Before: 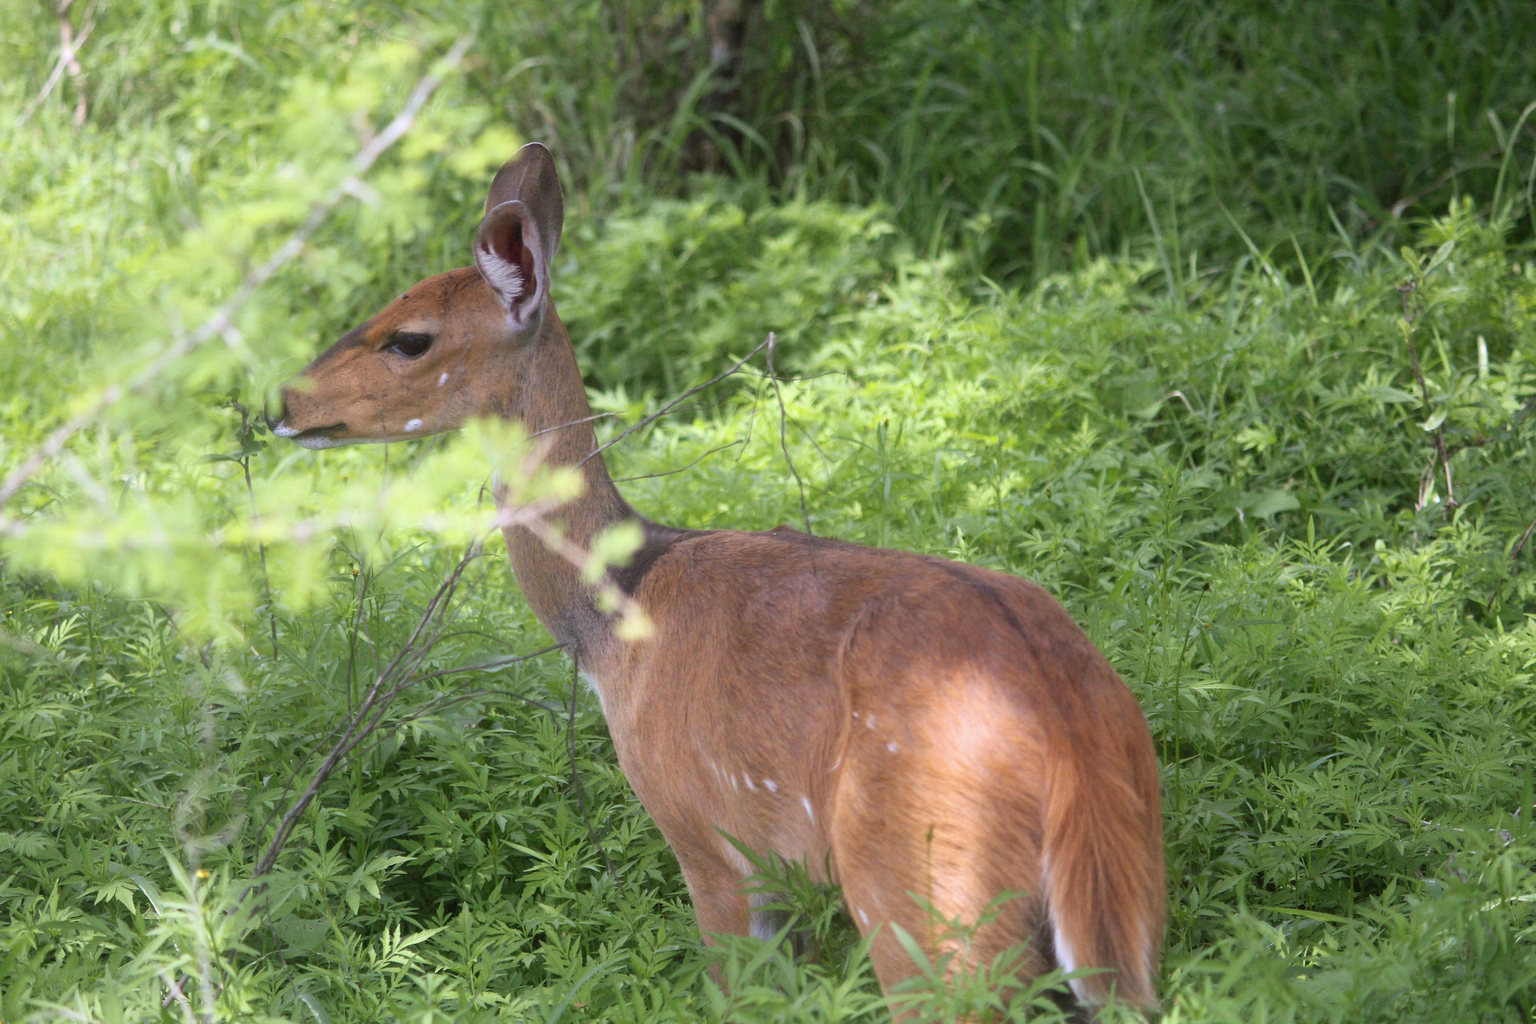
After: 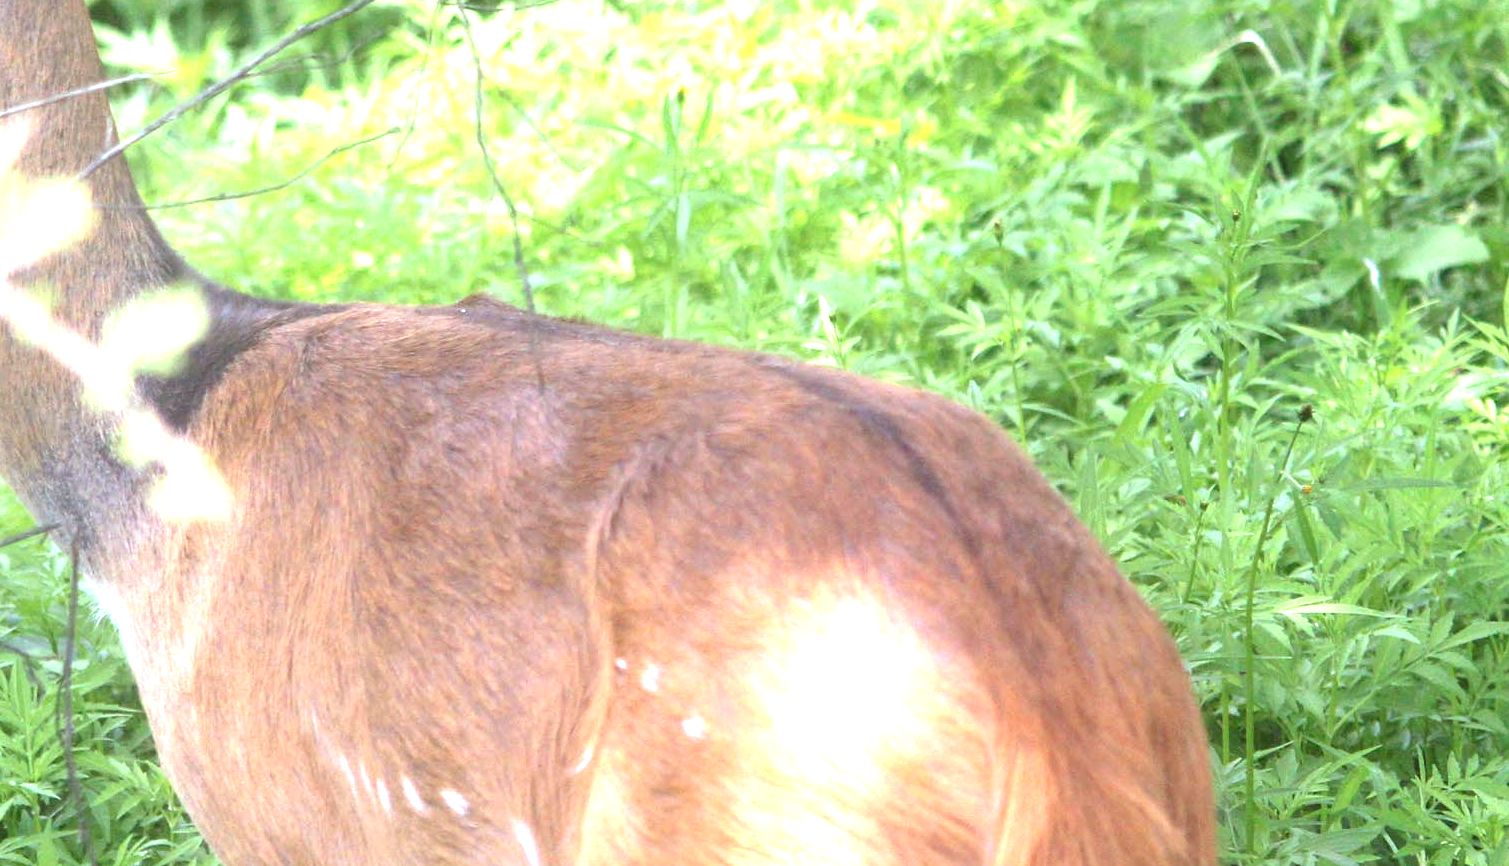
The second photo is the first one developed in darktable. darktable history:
exposure: exposure 1.5 EV, compensate highlight preservation false
crop: left 35.03%, top 36.625%, right 14.663%, bottom 20.057%
color calibration: illuminant Planckian (black body), adaptation linear Bradford (ICC v4), x 0.361, y 0.366, temperature 4511.61 K, saturation algorithm version 1 (2020)
